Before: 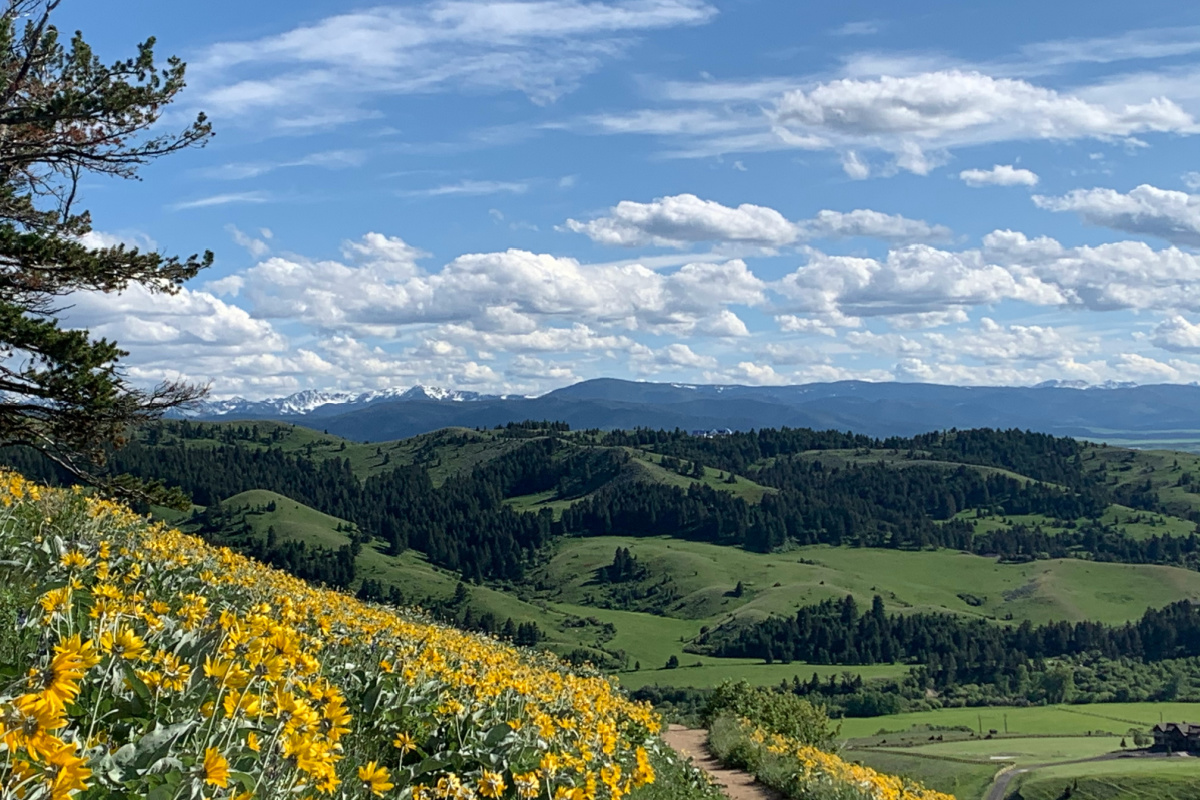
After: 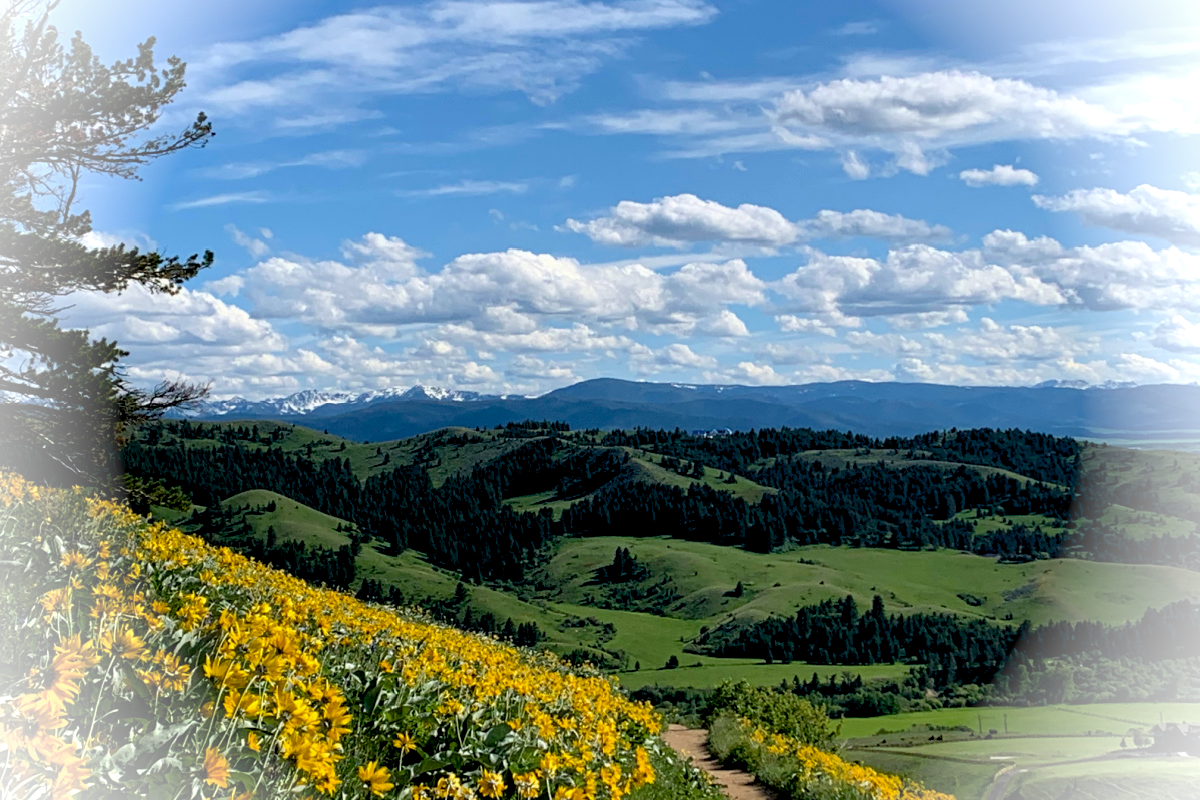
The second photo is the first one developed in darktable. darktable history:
vignetting: brightness 0.98, saturation -0.492, unbound false
color balance rgb: power › hue 63.01°, global offset › luminance -1.439%, perceptual saturation grading › global saturation 19.793%, global vibrance 9.159%
